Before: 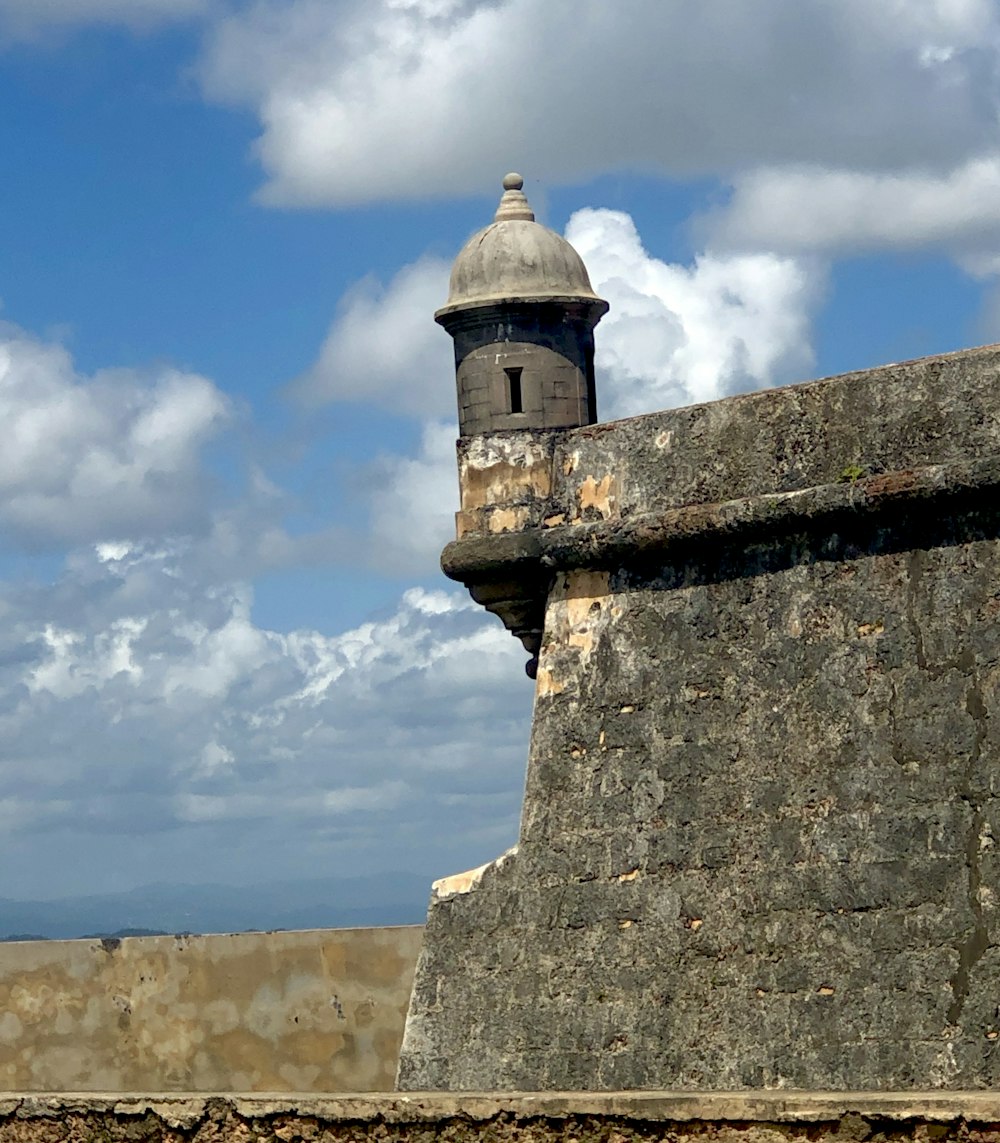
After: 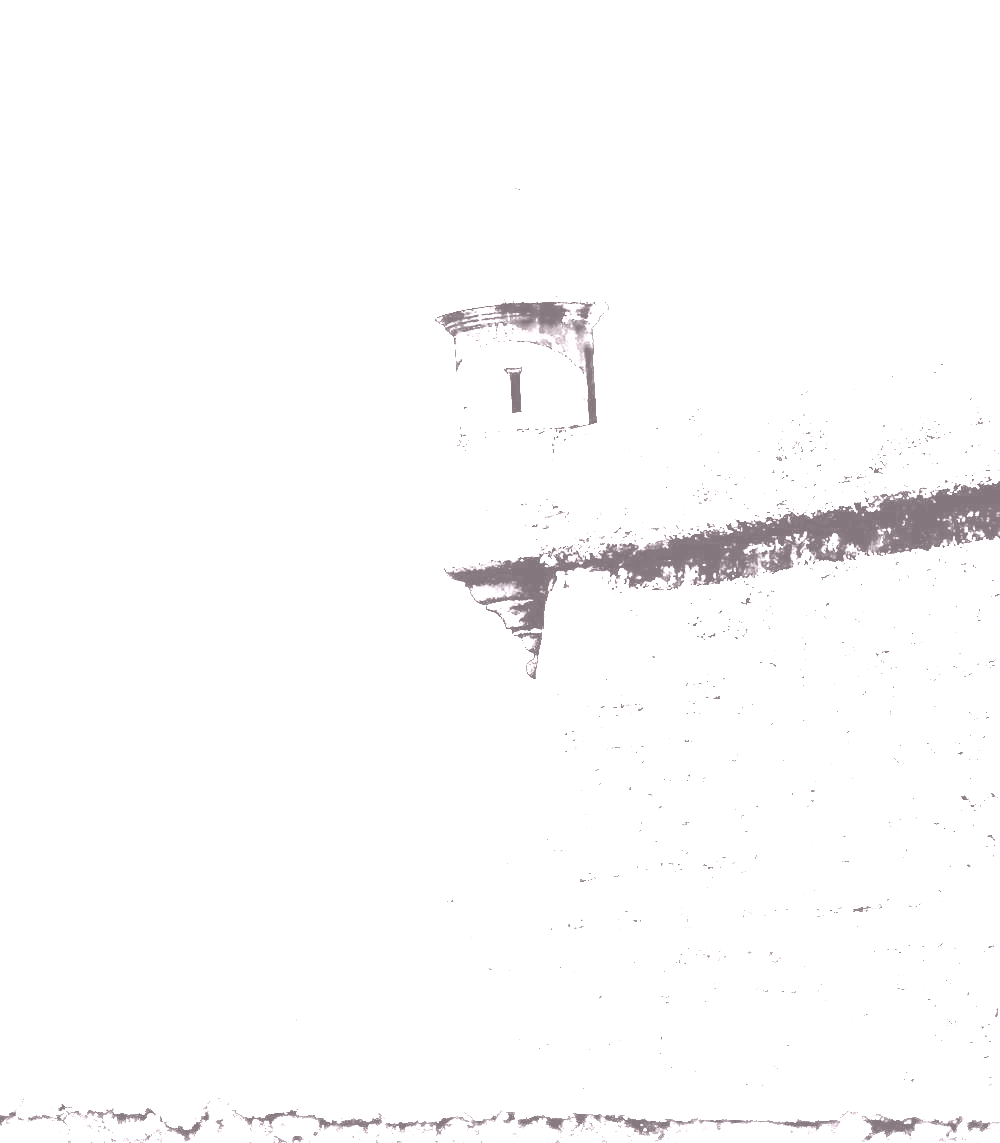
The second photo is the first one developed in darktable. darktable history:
exposure: exposure 0.935 EV, compensate highlight preservation false
colorize: hue 25.2°, saturation 83%, source mix 82%, lightness 79%, version 1
tone curve: curves: ch0 [(0, 0) (0.003, 0.014) (0.011, 0.019) (0.025, 0.029) (0.044, 0.047) (0.069, 0.071) (0.1, 0.101) (0.136, 0.131) (0.177, 0.166) (0.224, 0.212) (0.277, 0.263) (0.335, 0.32) (0.399, 0.387) (0.468, 0.459) (0.543, 0.541) (0.623, 0.626) (0.709, 0.717) (0.801, 0.813) (0.898, 0.909) (1, 1)], preserve colors none
white balance: red 8, blue 8
